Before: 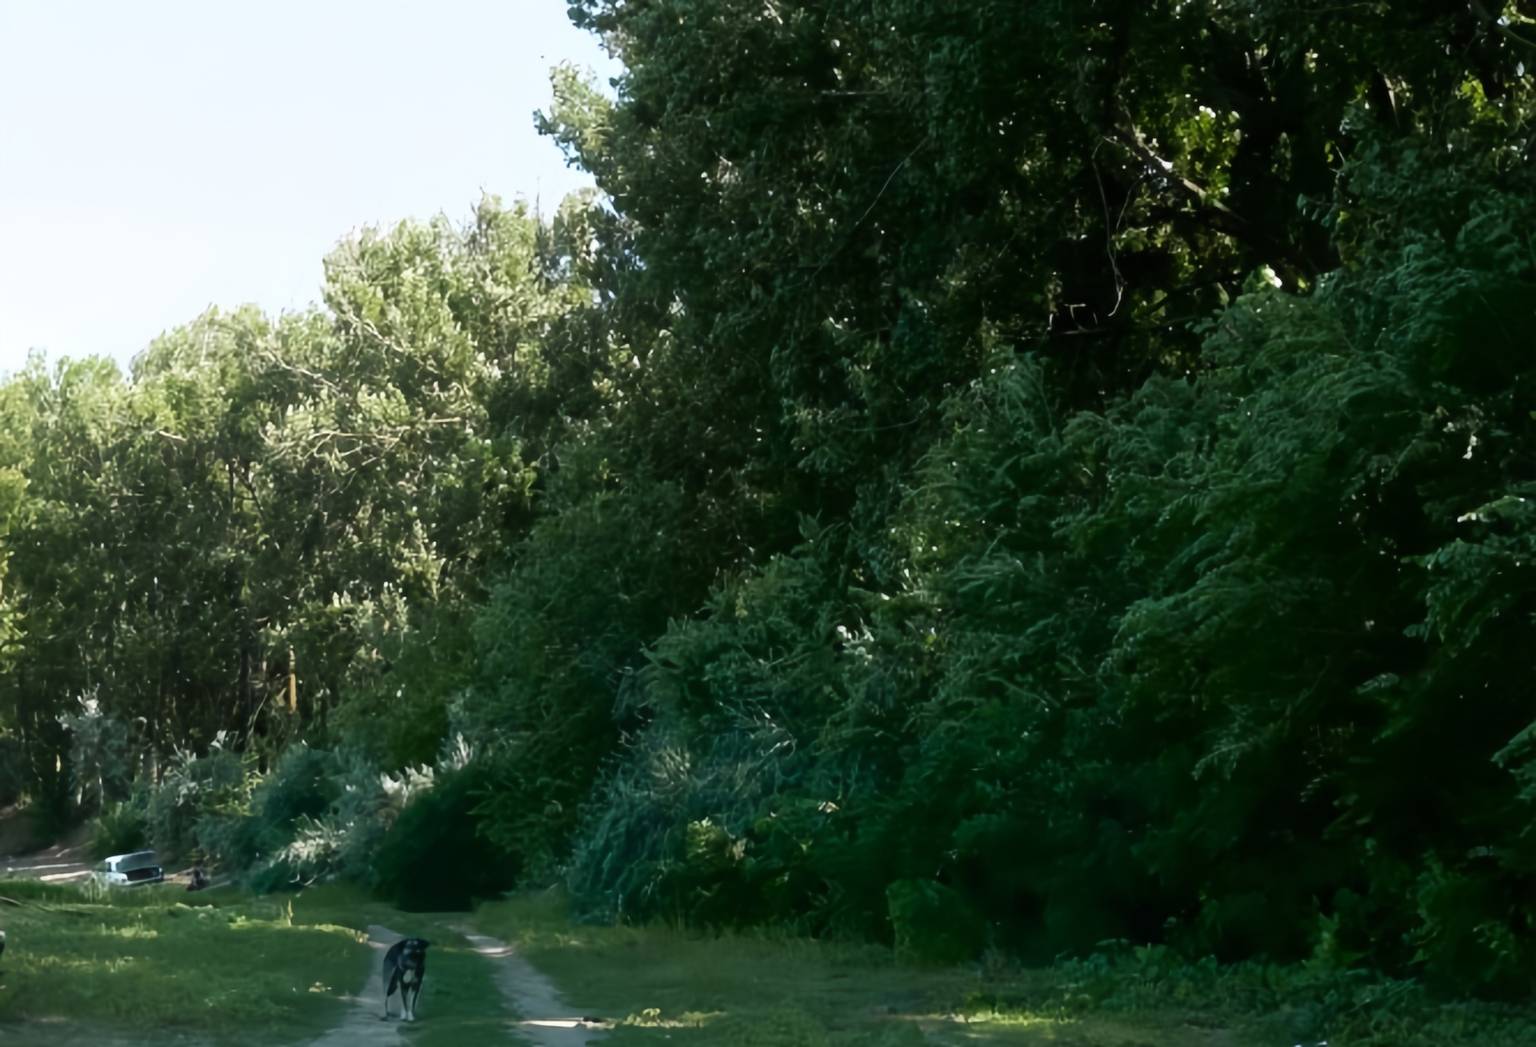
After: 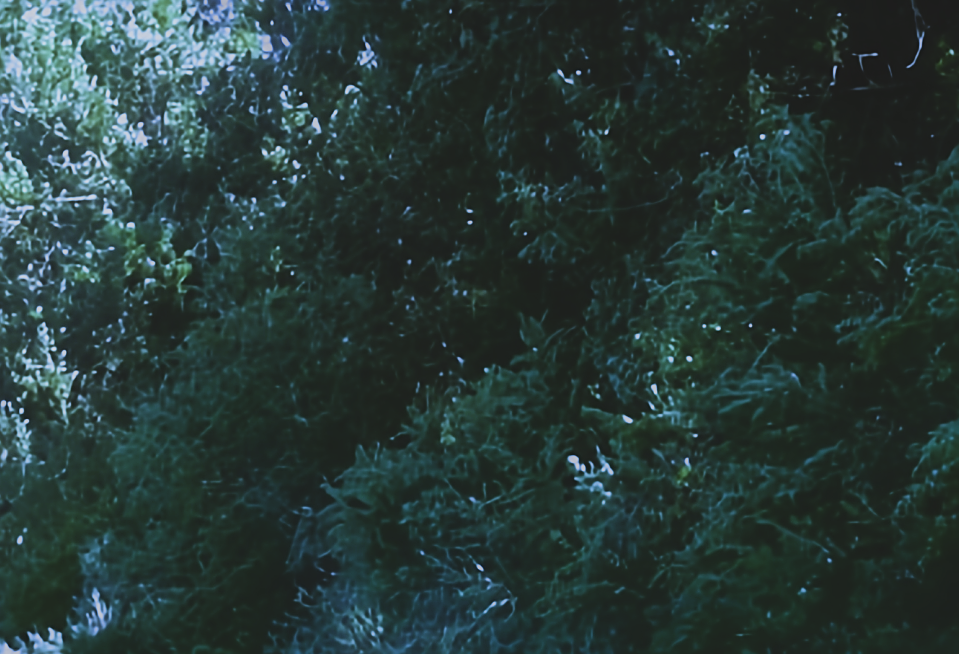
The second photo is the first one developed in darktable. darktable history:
crop: left 25%, top 25%, right 25%, bottom 25%
exposure: black level correction -0.03, compensate highlight preservation false
filmic rgb: middle gray luminance 21.73%, black relative exposure -14 EV, white relative exposure 2.96 EV, threshold 6 EV, target black luminance 0%, hardness 8.81, latitude 59.69%, contrast 1.208, highlights saturation mix 5%, shadows ↔ highlights balance 41.6%, add noise in highlights 0, color science v3 (2019), use custom middle-gray values true, iterations of high-quality reconstruction 0, contrast in highlights soft, enable highlight reconstruction true
velvia: strength 30%
white balance: red 0.766, blue 1.537
sharpen: on, module defaults
